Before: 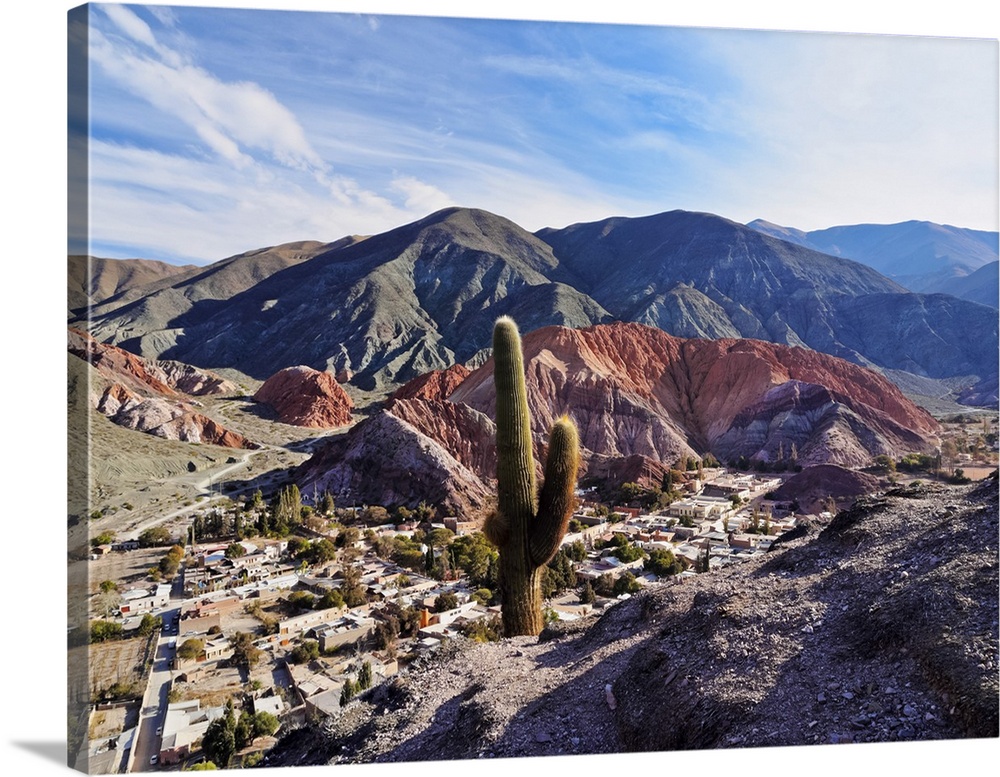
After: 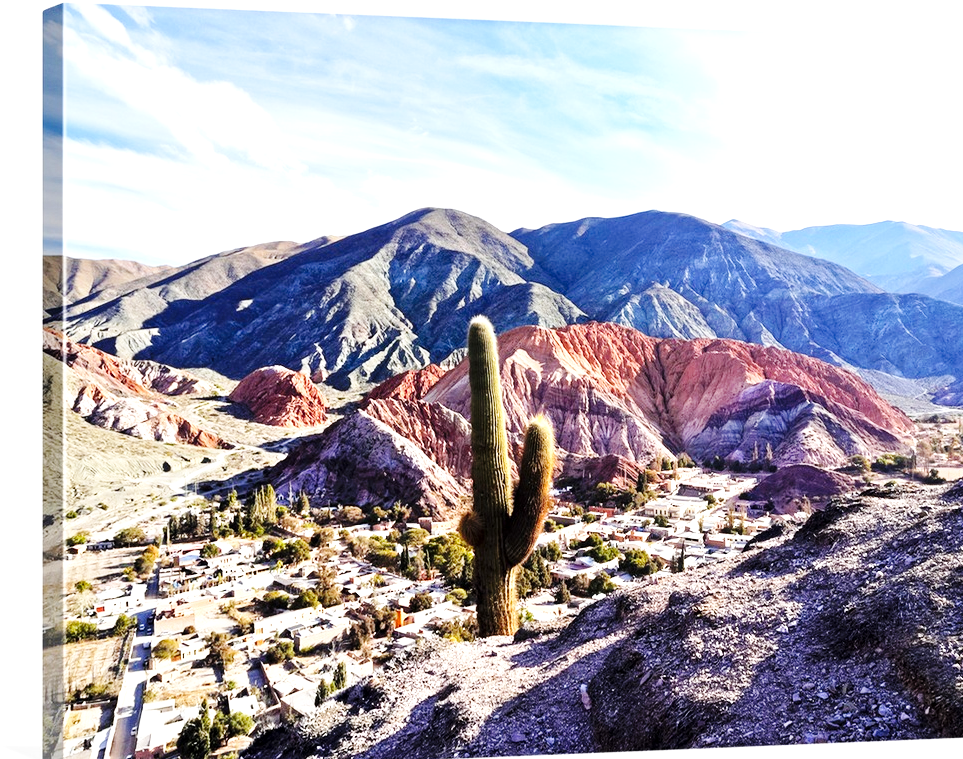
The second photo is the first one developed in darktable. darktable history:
local contrast: highlights 100%, shadows 100%, detail 120%, midtone range 0.2
base curve: curves: ch0 [(0, 0) (0.036, 0.025) (0.121, 0.166) (0.206, 0.329) (0.605, 0.79) (1, 1)], preserve colors none
exposure: exposure 1 EV, compensate highlight preservation false
crop and rotate: left 2.536%, right 1.107%, bottom 2.246%
